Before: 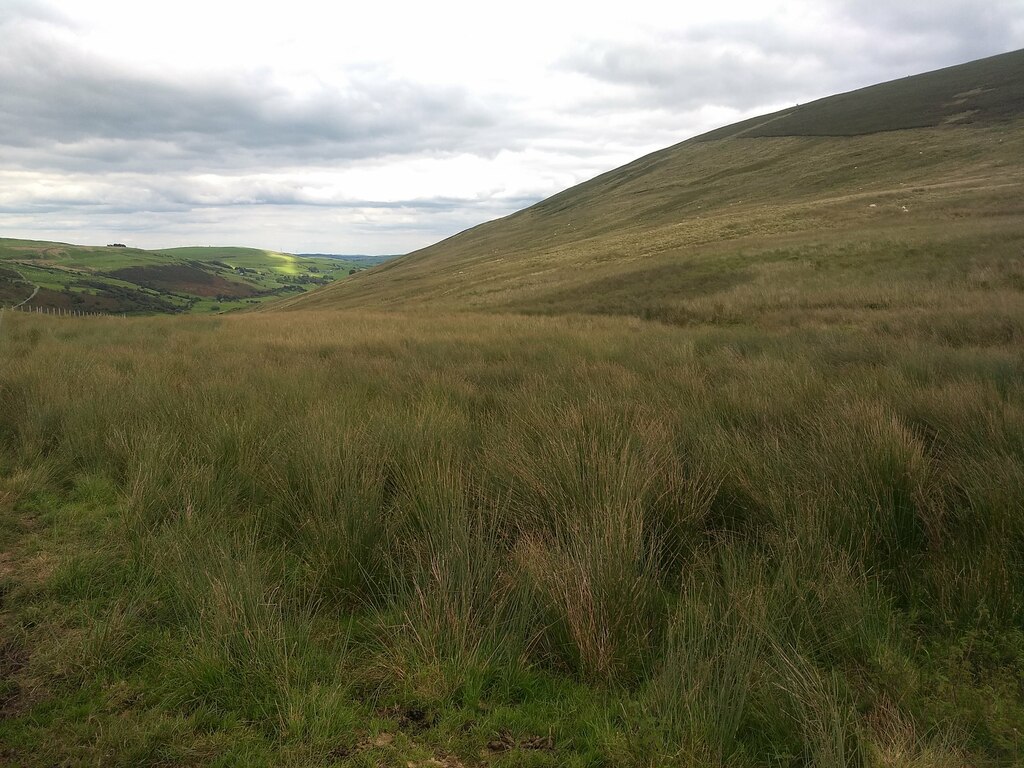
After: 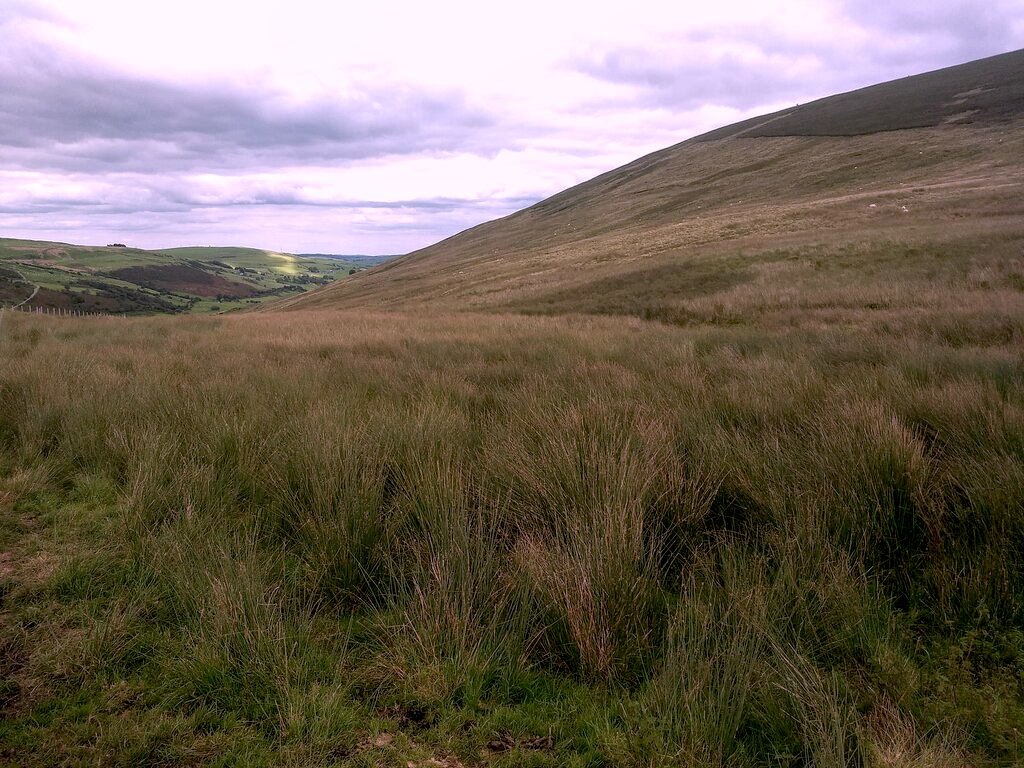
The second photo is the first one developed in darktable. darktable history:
local contrast: on, module defaults
exposure: black level correction 0.01, exposure 0.014 EV, compensate highlight preservation false
color correction: highlights a* 15.46, highlights b* -20.56
